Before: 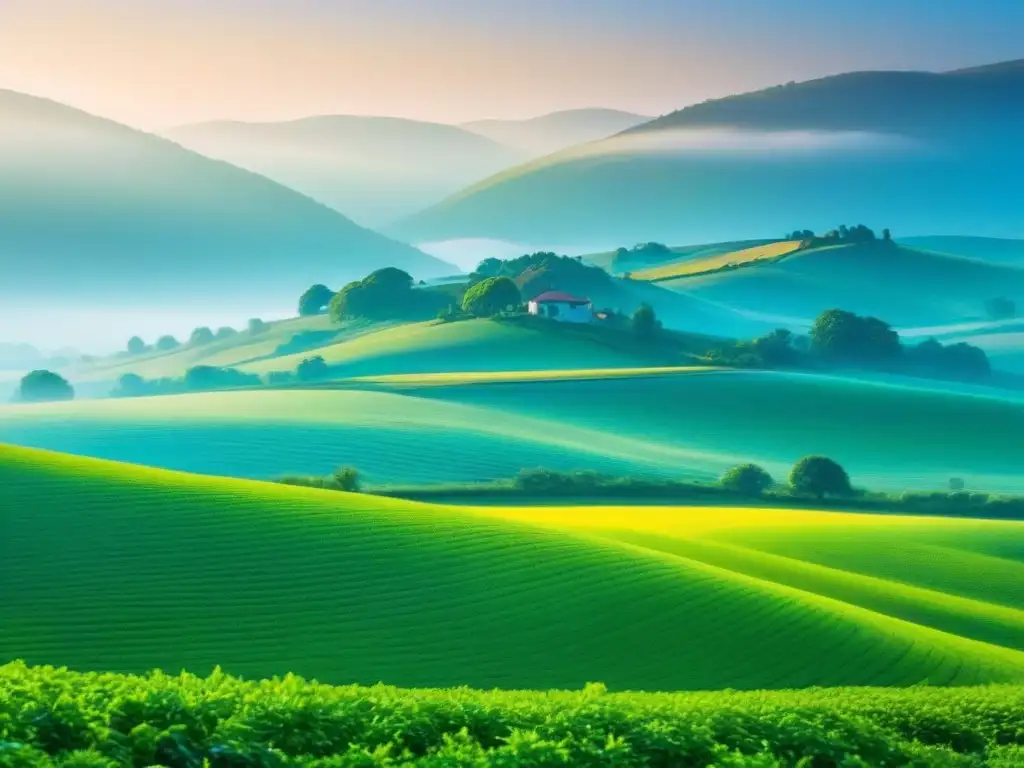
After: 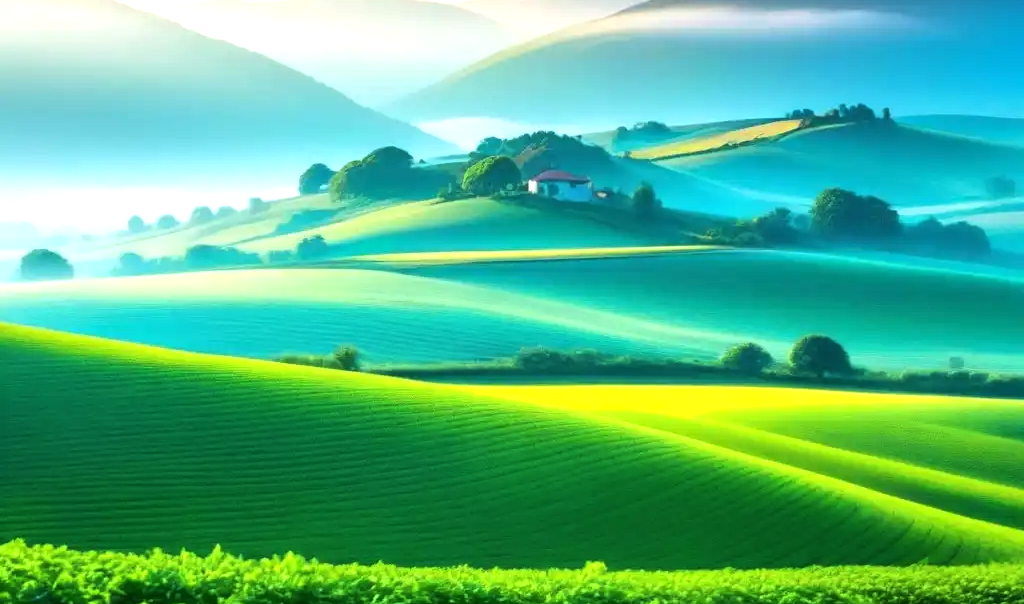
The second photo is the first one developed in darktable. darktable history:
tone equalizer: -8 EV -0.75 EV, -7 EV -0.7 EV, -6 EV -0.6 EV, -5 EV -0.4 EV, -3 EV 0.4 EV, -2 EV 0.6 EV, -1 EV 0.7 EV, +0 EV 0.75 EV, edges refinement/feathering 500, mask exposure compensation -1.57 EV, preserve details no
crop and rotate: top 15.774%, bottom 5.506%
